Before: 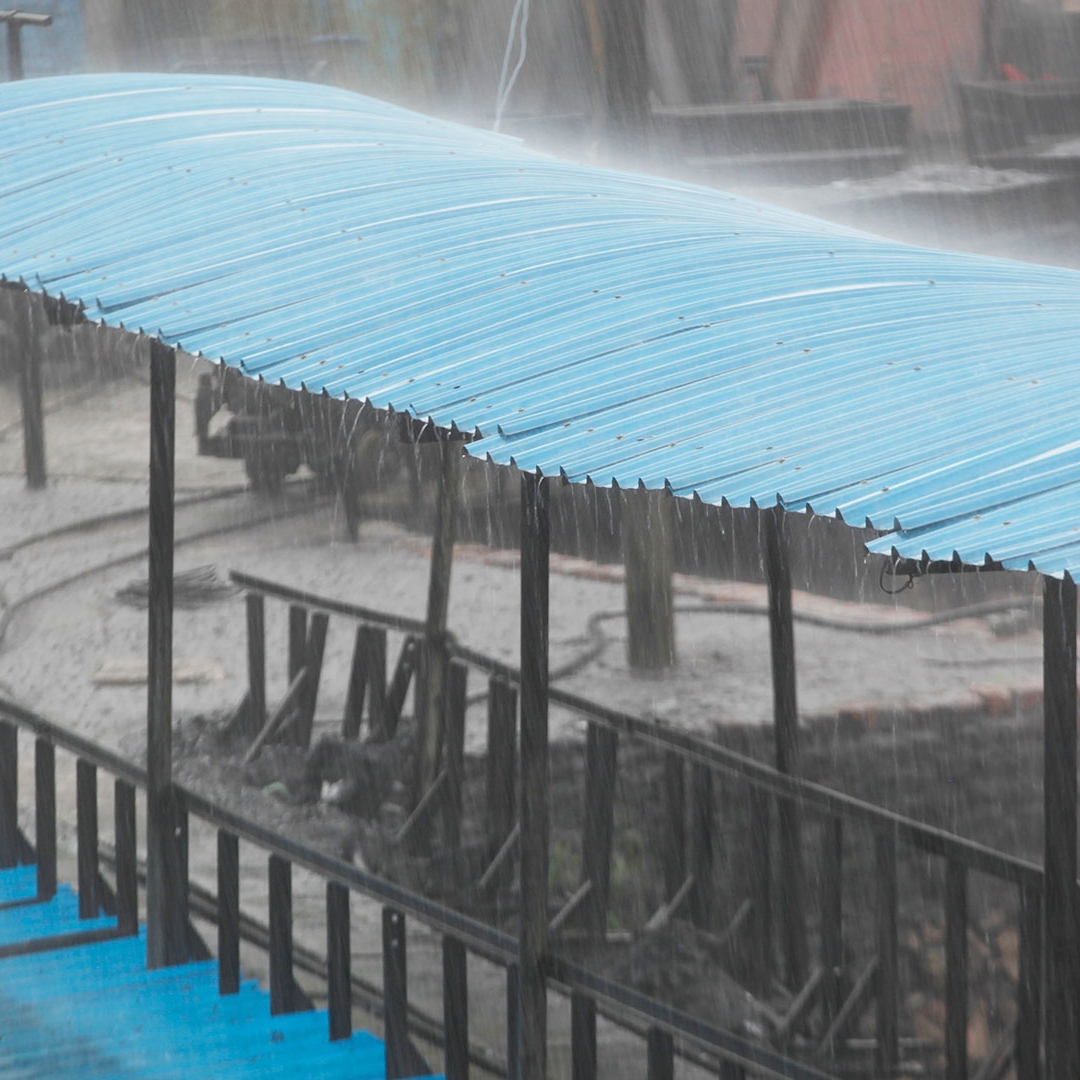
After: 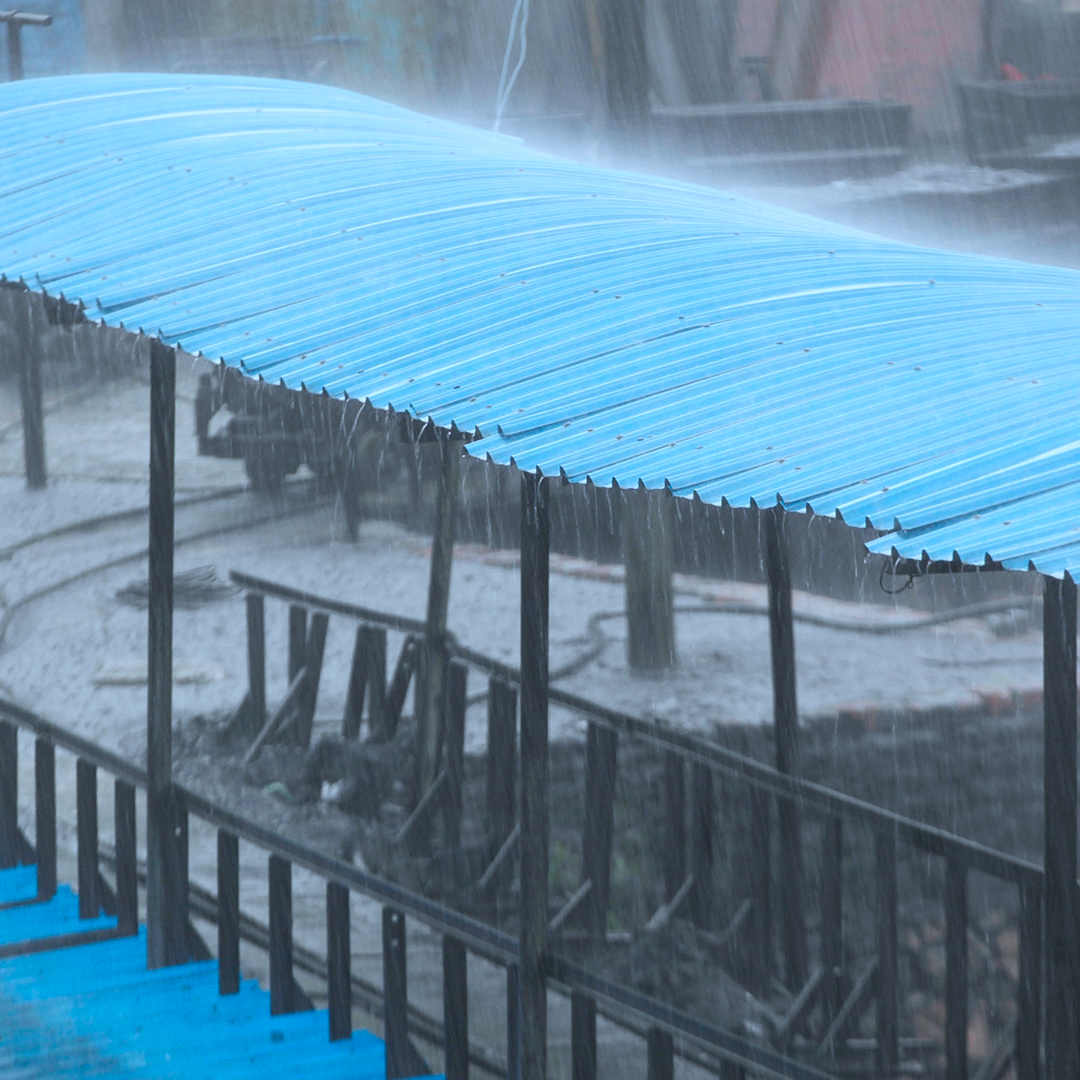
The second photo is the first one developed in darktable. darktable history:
color calibration: illuminant as shot in camera, x 0.384, y 0.38, temperature 3975.52 K
